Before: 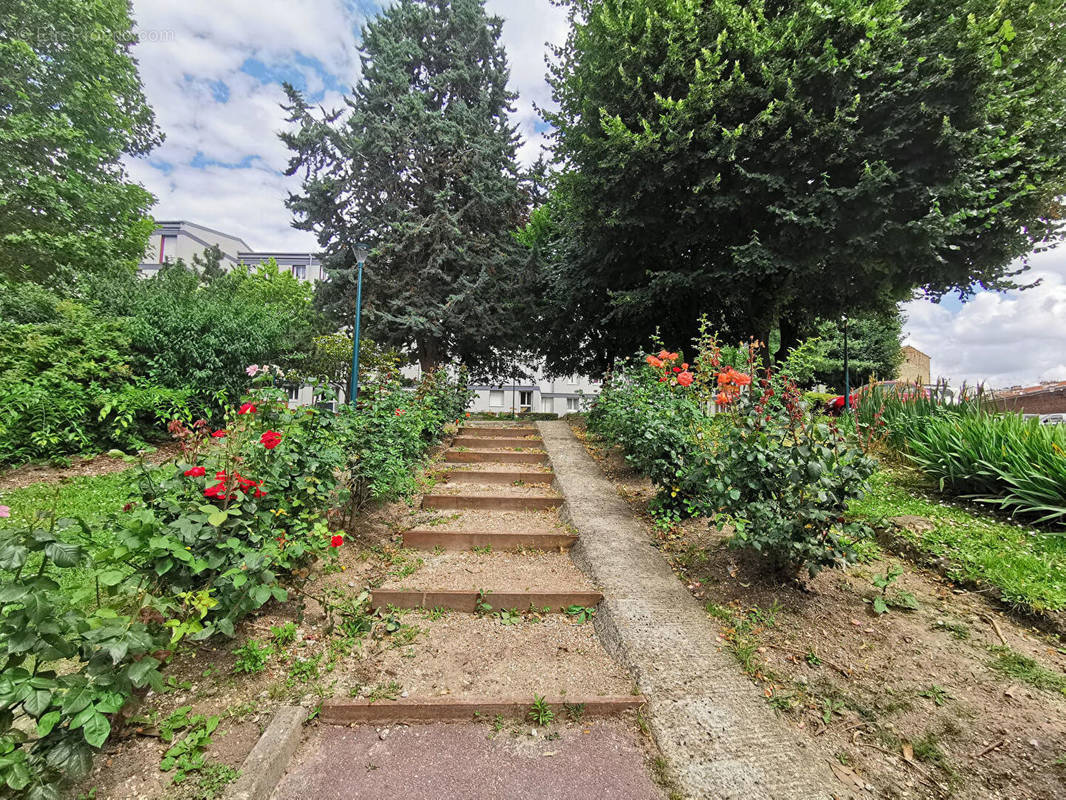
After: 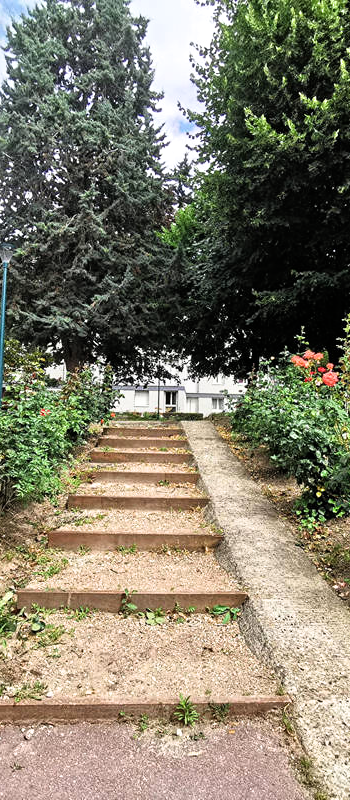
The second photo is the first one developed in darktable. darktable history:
crop: left 33.317%, right 33.763%
filmic rgb: black relative exposure -8.01 EV, white relative exposure 2.37 EV, hardness 6.58
exposure: exposure 0.201 EV, compensate exposure bias true, compensate highlight preservation false
